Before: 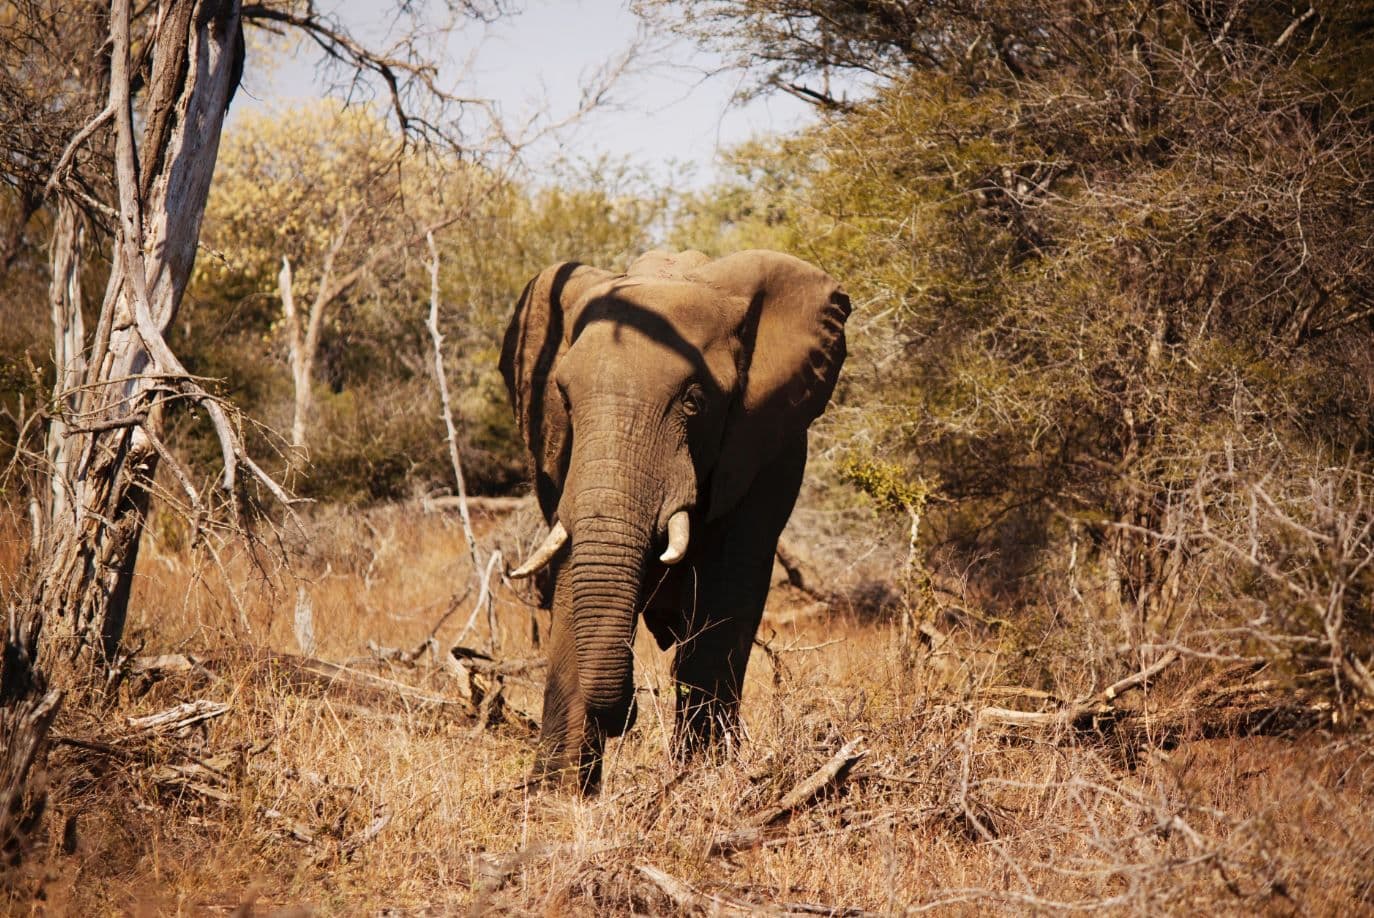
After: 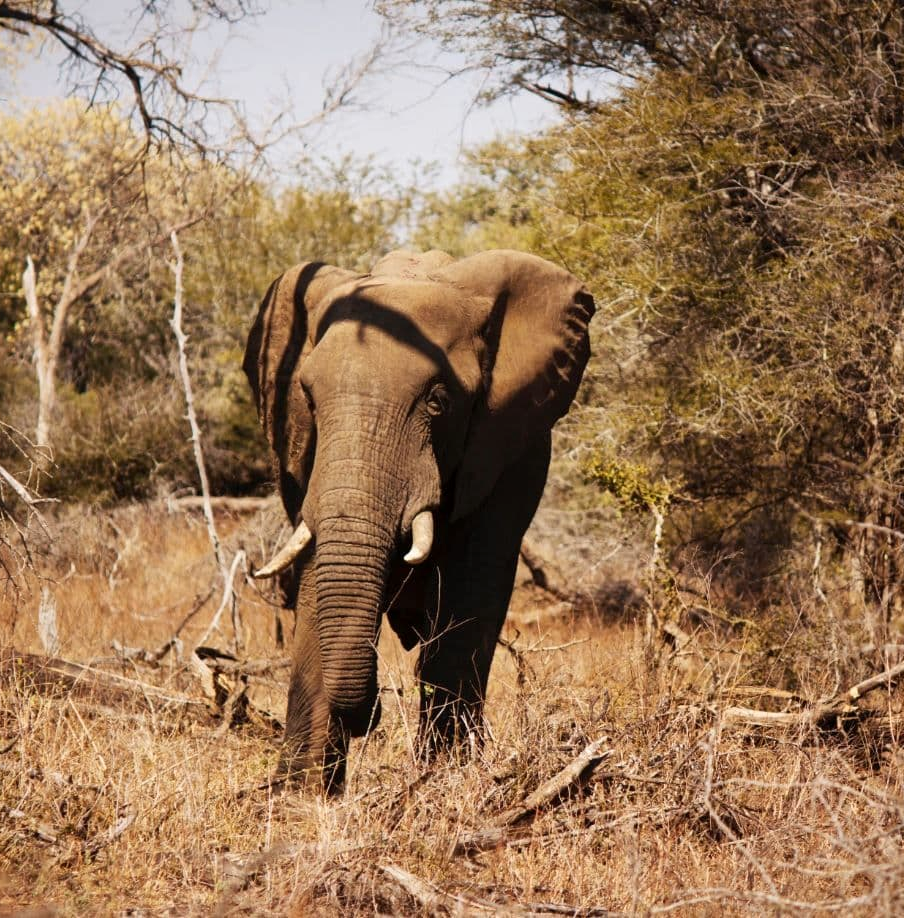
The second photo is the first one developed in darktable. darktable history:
local contrast: mode bilateral grid, contrast 21, coarseness 49, detail 120%, midtone range 0.2
crop and rotate: left 18.644%, right 15.521%
